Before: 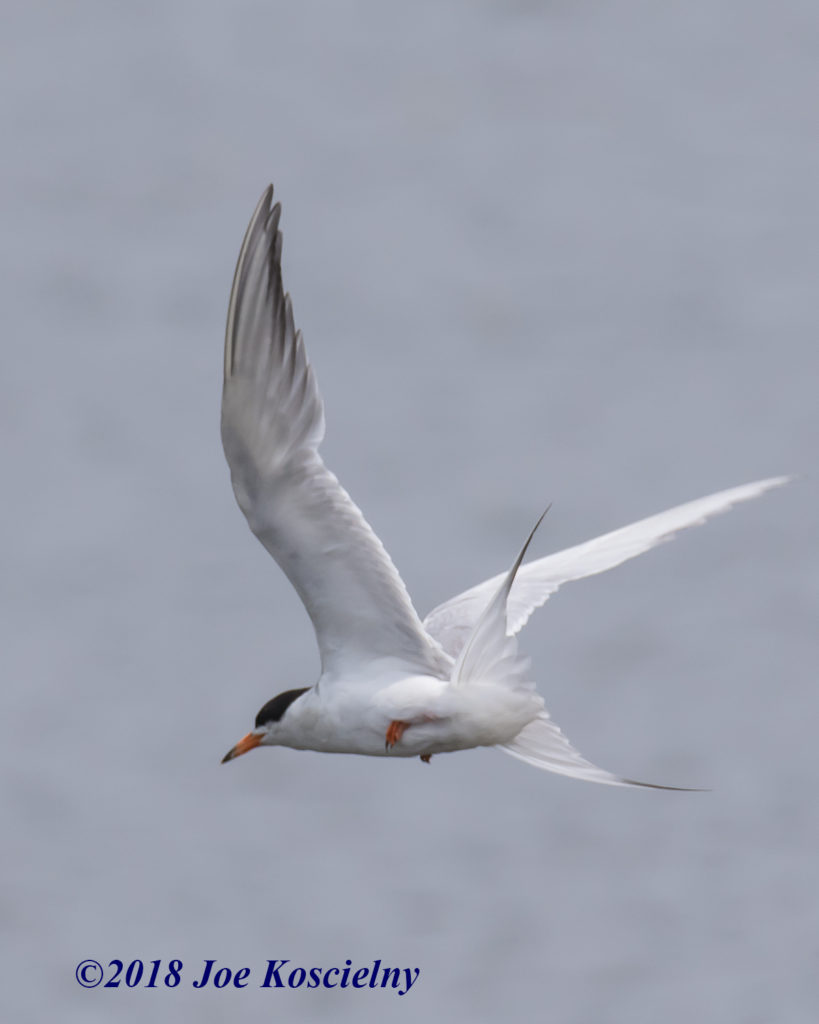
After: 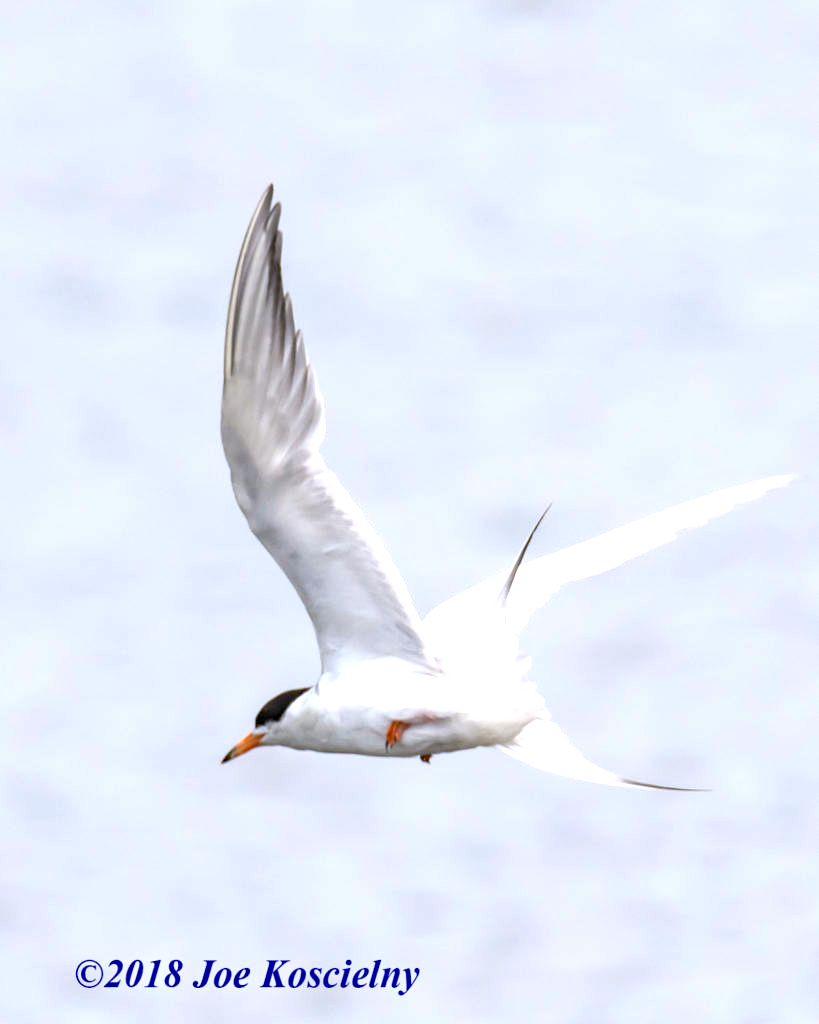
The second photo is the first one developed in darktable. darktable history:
exposure: black level correction 0, exposure 1.675 EV, compensate exposure bias true, compensate highlight preservation false
haze removal: compatibility mode true, adaptive false
